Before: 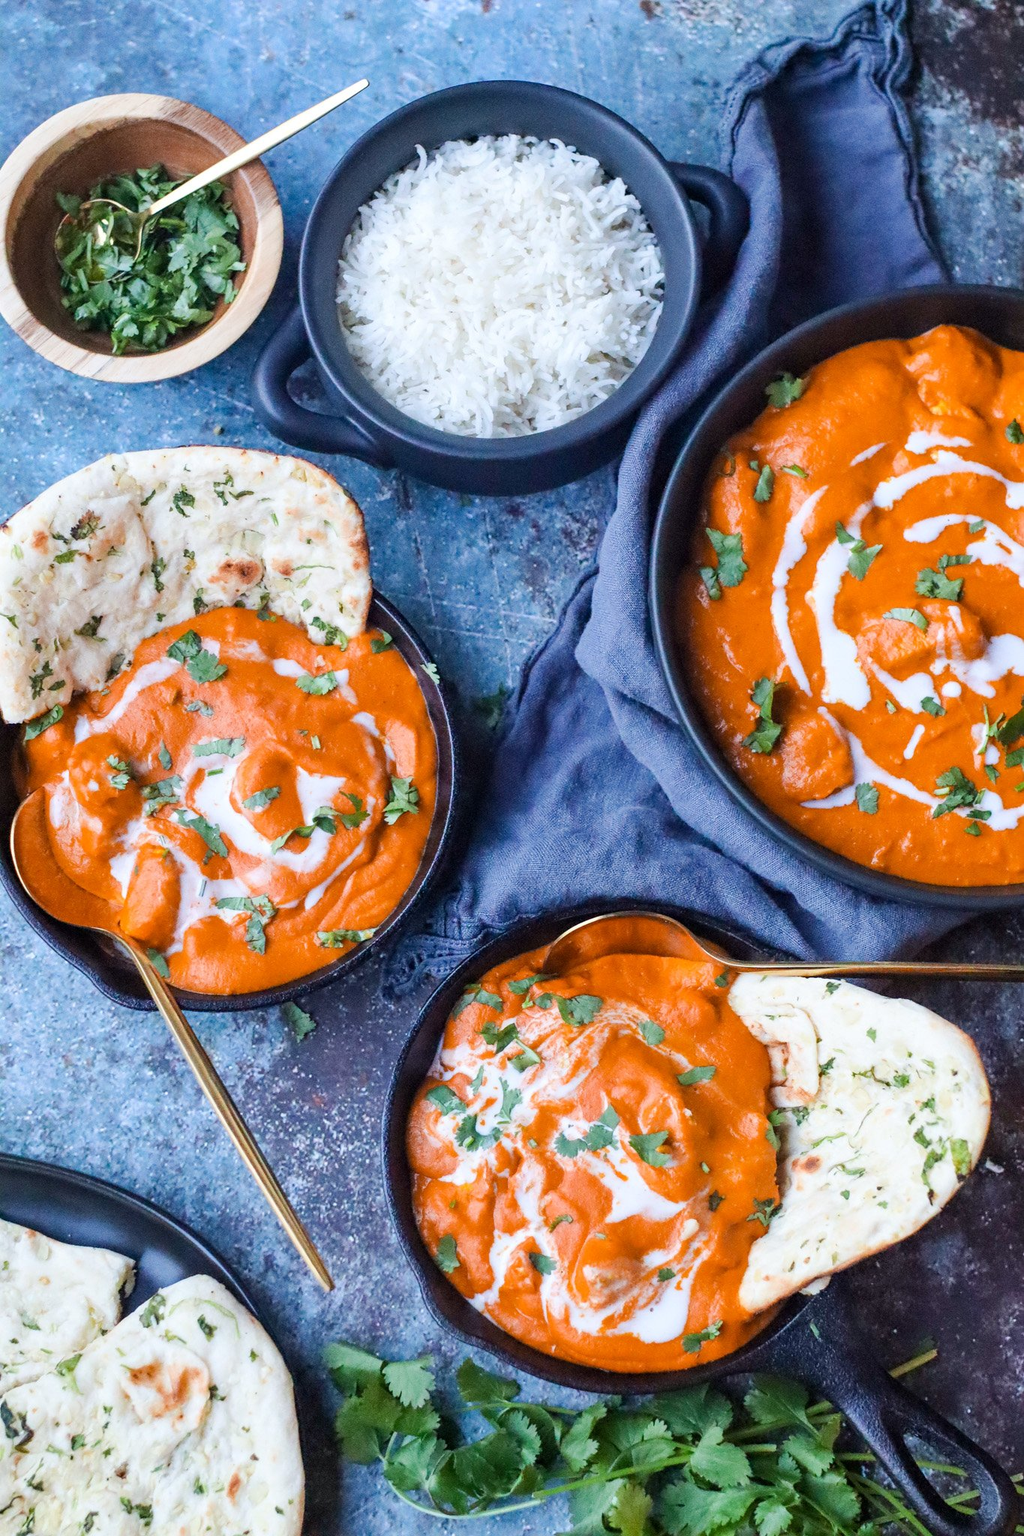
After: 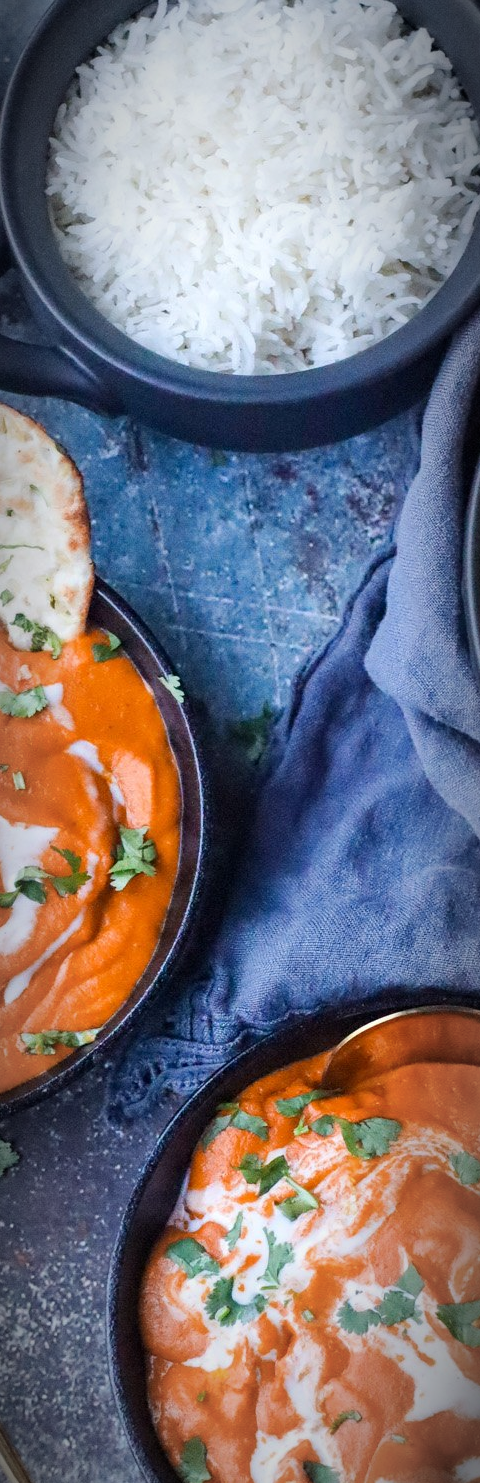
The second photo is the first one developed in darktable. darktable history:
crop and rotate: left 29.476%, top 10.214%, right 35.32%, bottom 17.333%
vignetting: fall-off start 67.5%, fall-off radius 67.23%, brightness -0.813, automatic ratio true
